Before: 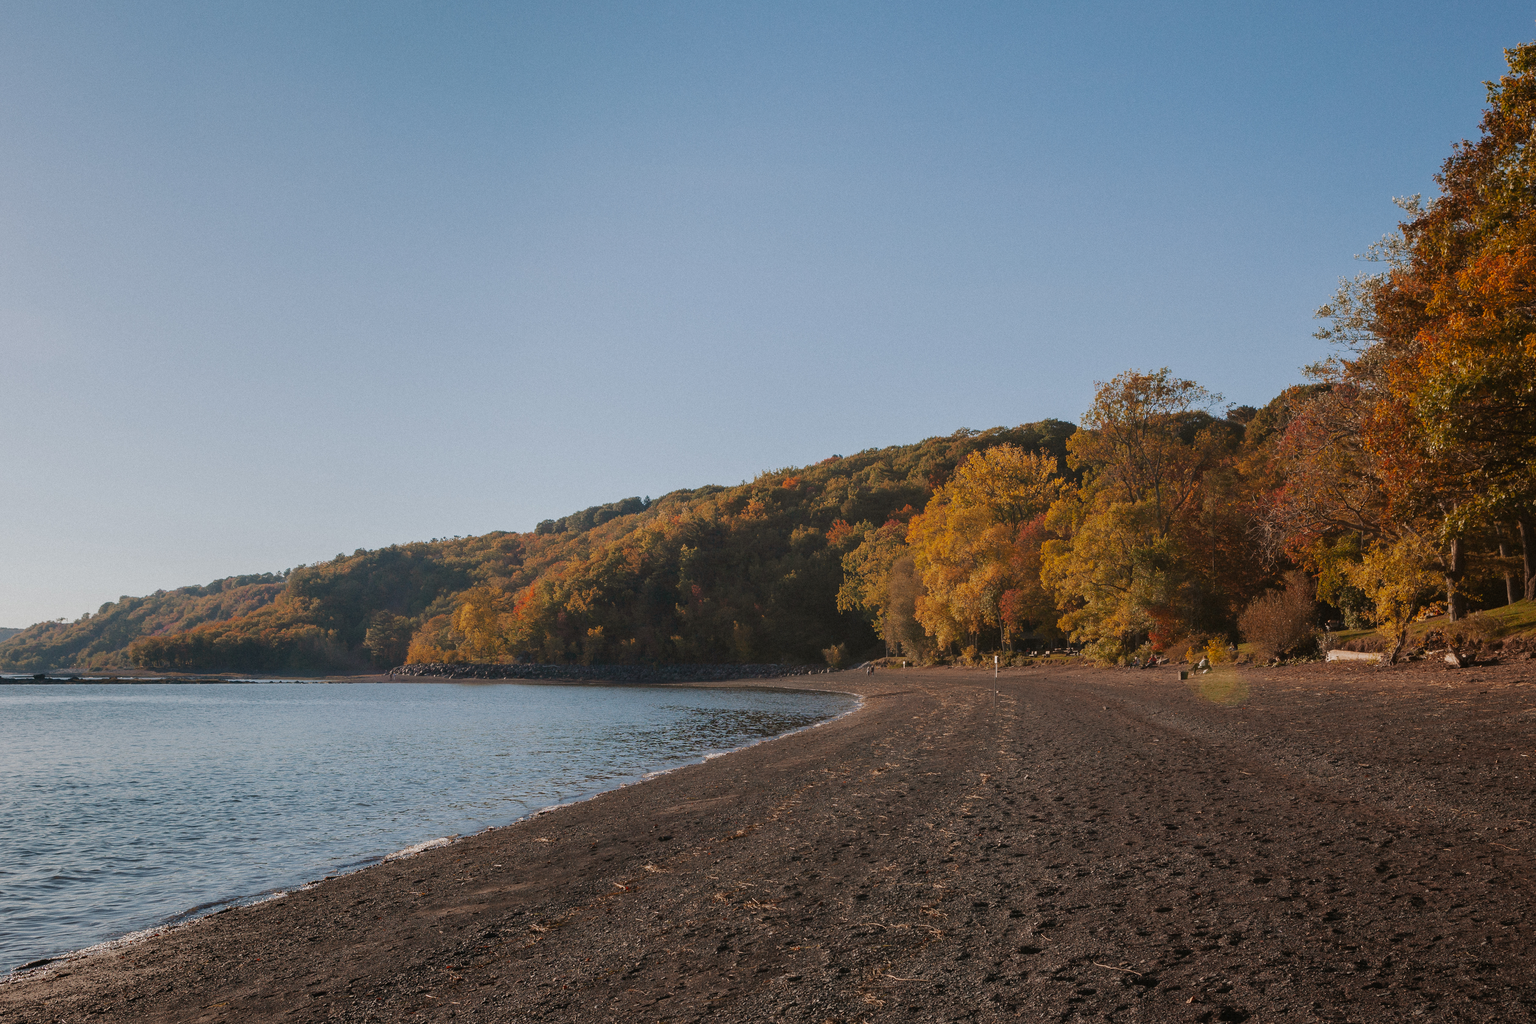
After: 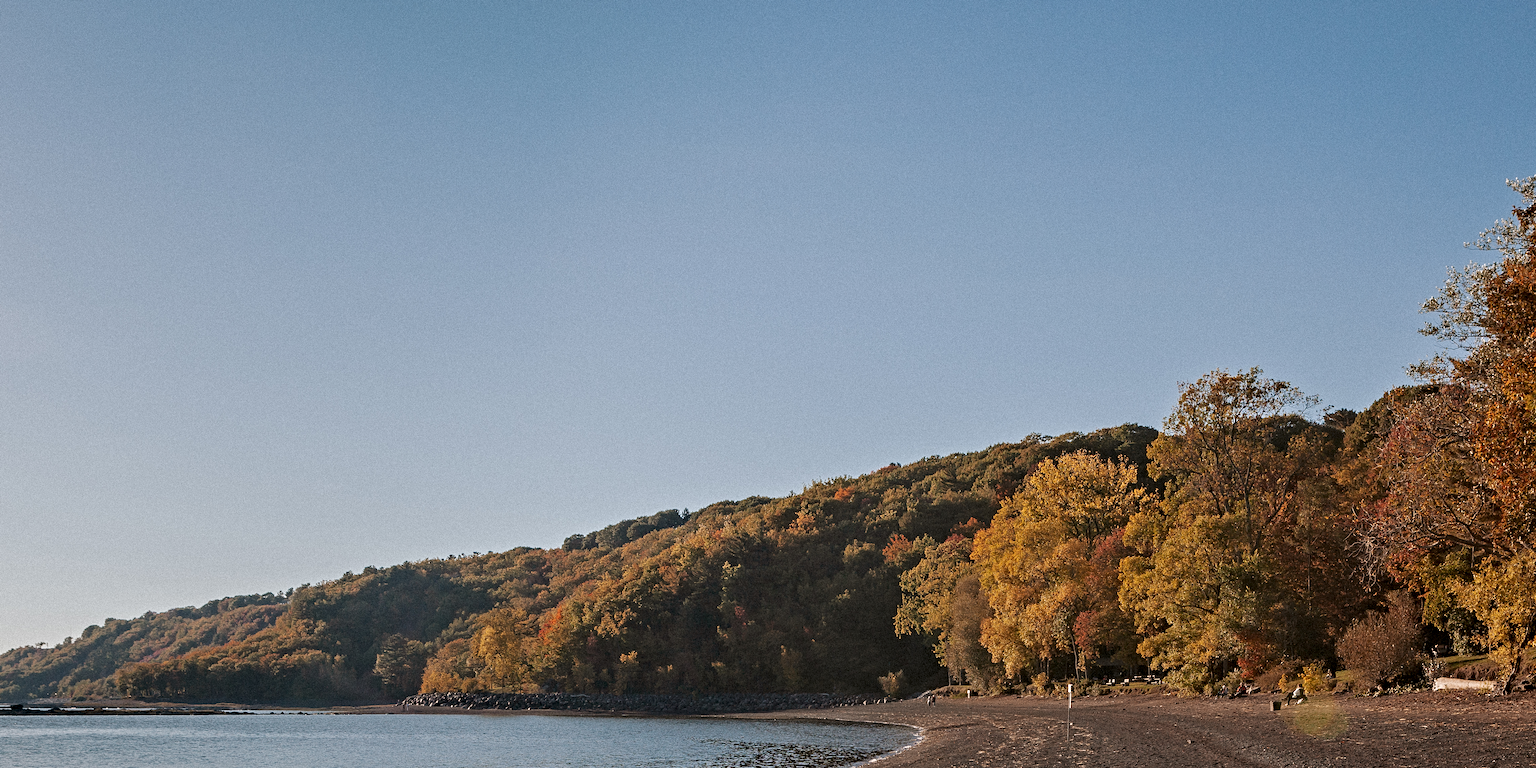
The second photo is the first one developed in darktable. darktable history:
exposure: exposure -0.04 EV, compensate highlight preservation false
tone equalizer: on, module defaults
contrast equalizer: octaves 7, y [[0.5, 0.542, 0.583, 0.625, 0.667, 0.708], [0.5 ×6], [0.5 ×6], [0 ×6], [0 ×6]]
crop: left 1.595%, top 3.369%, right 7.546%, bottom 28.437%
